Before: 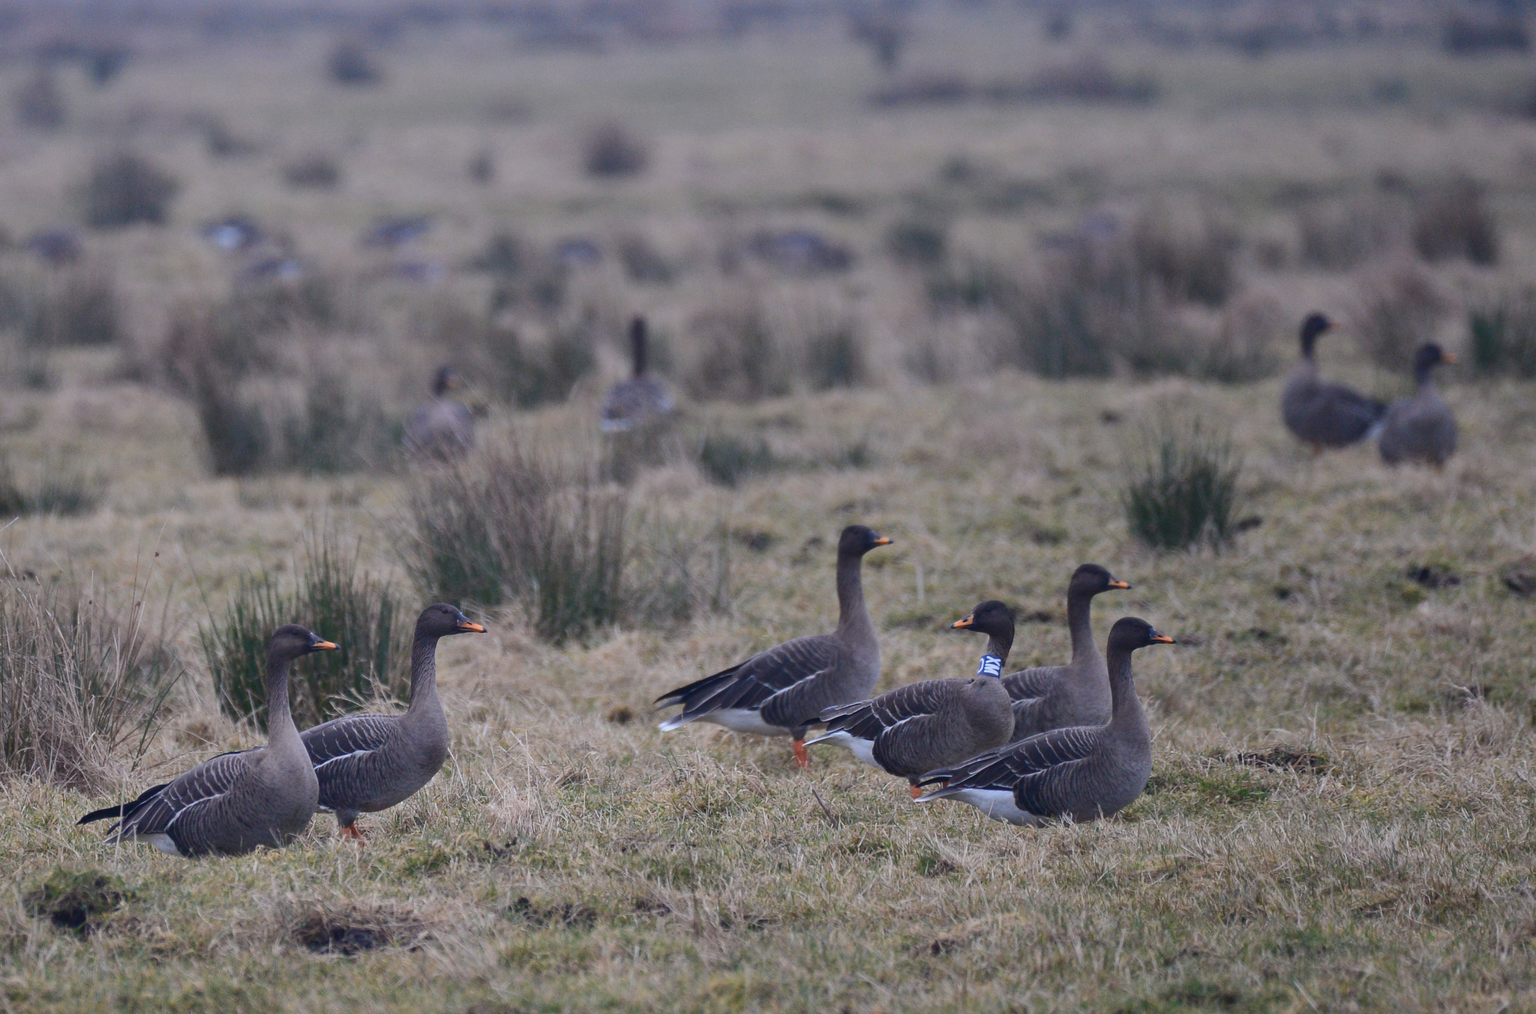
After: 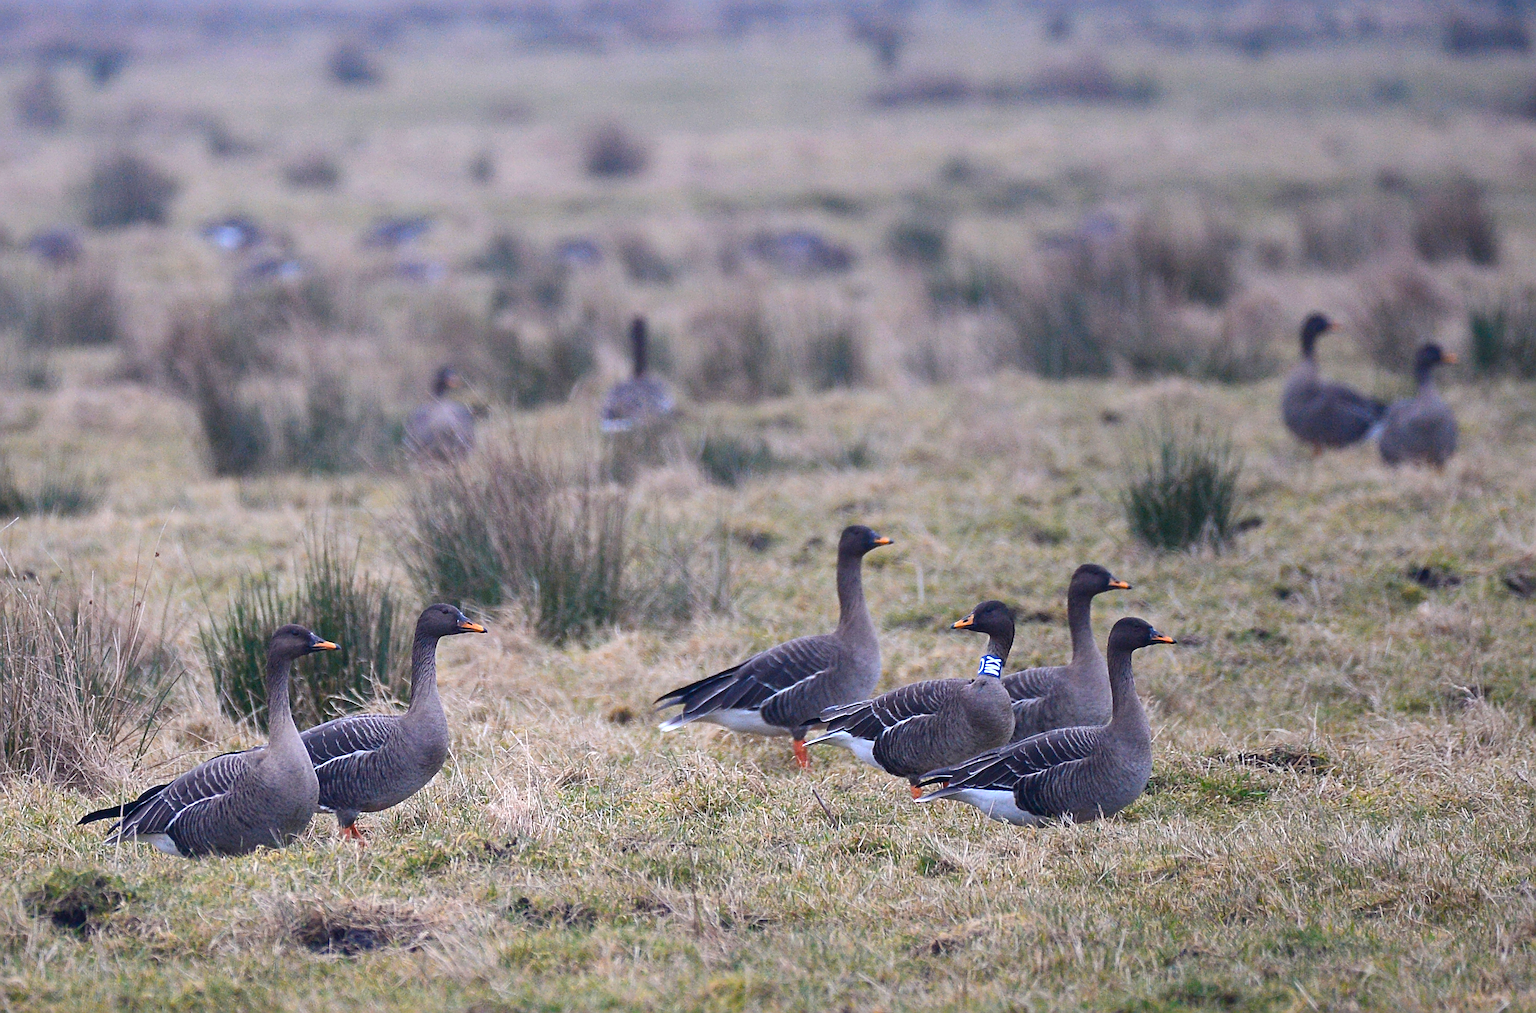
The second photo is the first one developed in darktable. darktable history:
tone equalizer: -8 EV -0.755 EV, -7 EV -0.713 EV, -6 EV -0.578 EV, -5 EV -0.364 EV, -3 EV 0.396 EV, -2 EV 0.6 EV, -1 EV 0.701 EV, +0 EV 0.733 EV
color balance rgb: linear chroma grading › global chroma 0.422%, perceptual saturation grading › global saturation 29.581%, global vibrance 15.299%
sharpen: radius 2.573, amount 0.695
